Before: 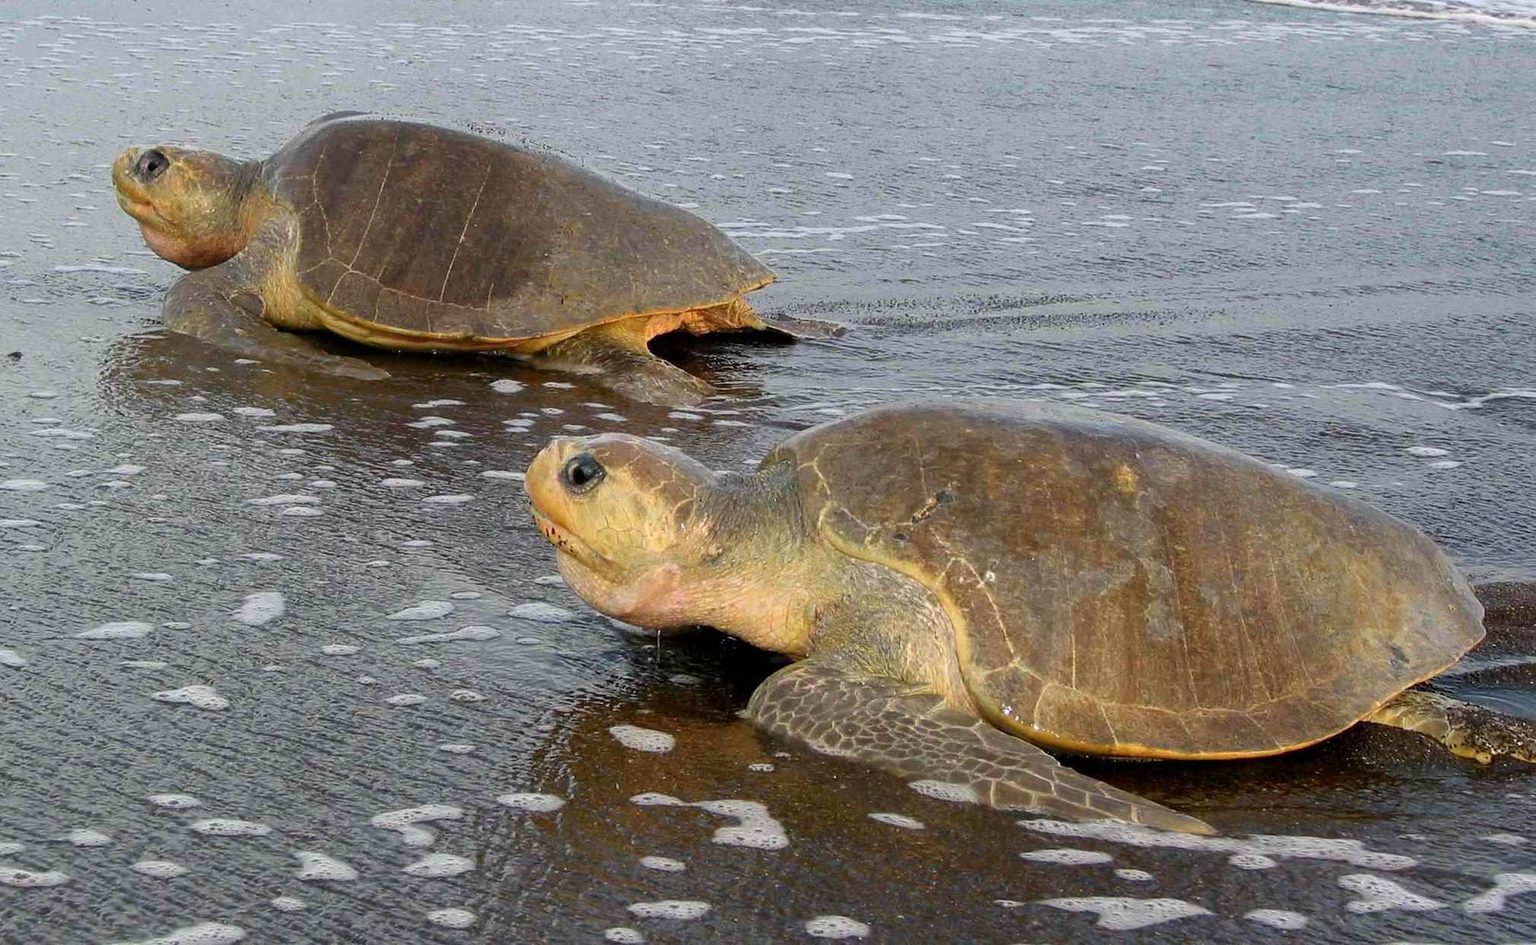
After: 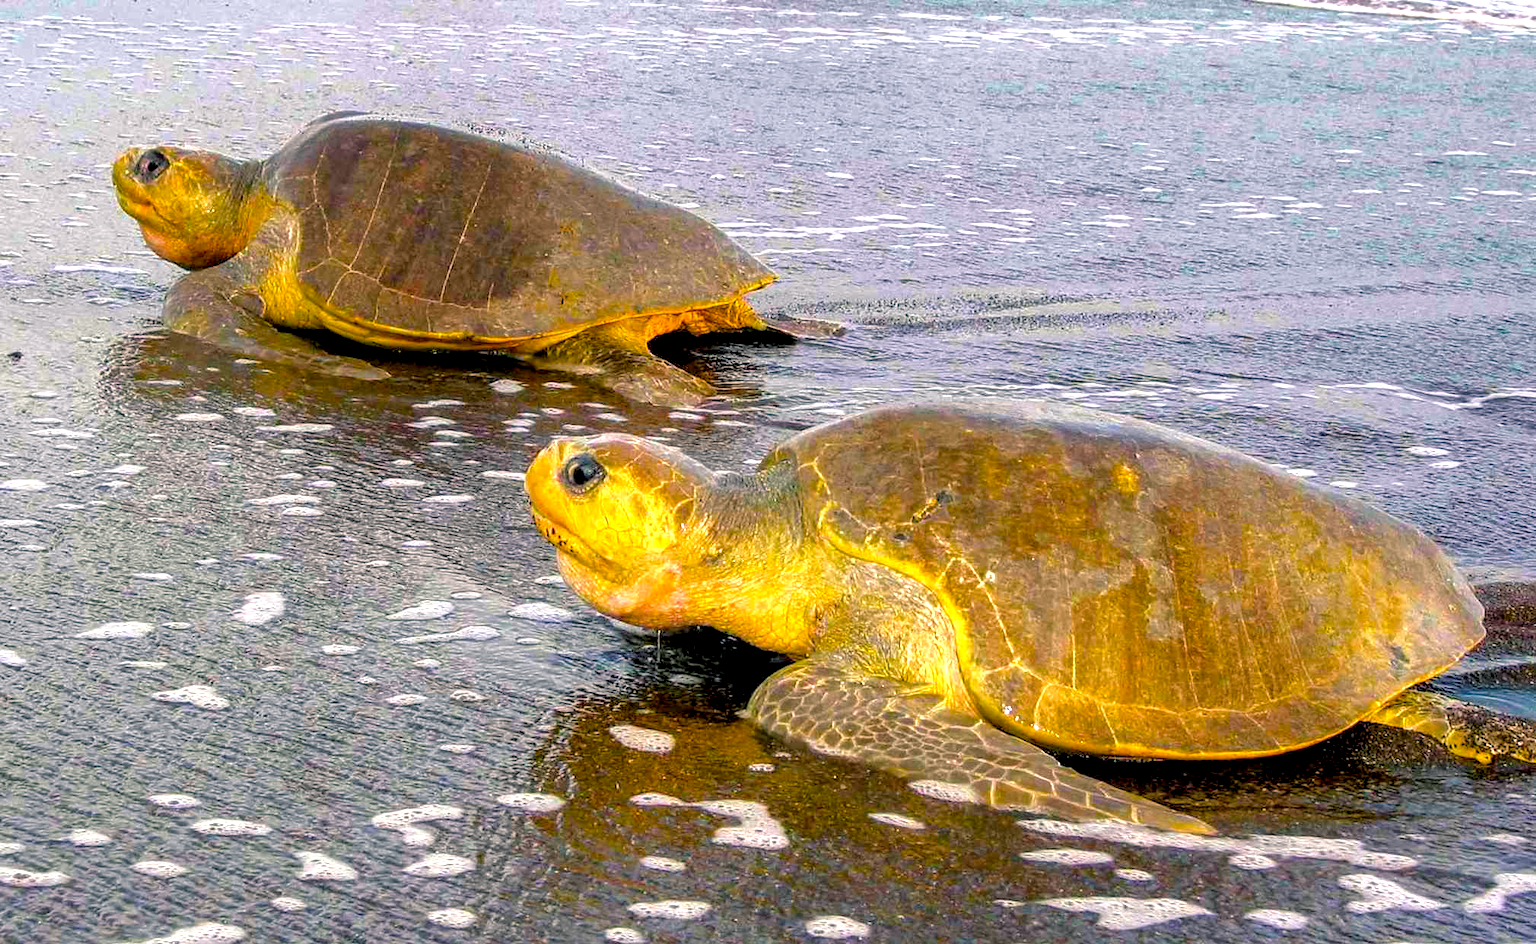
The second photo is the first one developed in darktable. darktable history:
color balance rgb: shadows lift › chroma 2.004%, shadows lift › hue 222.55°, highlights gain › chroma 2.064%, highlights gain › hue 47°, linear chroma grading › global chroma 41.675%, perceptual saturation grading › global saturation 31.277%, global vibrance 14.523%
tone curve: curves: ch0 [(0, 0) (0.004, 0.008) (0.077, 0.156) (0.169, 0.29) (0.774, 0.774) (1, 1)], color space Lab, independent channels, preserve colors none
exposure: exposure 0.494 EV, compensate highlight preservation false
local contrast: highlights 18%, detail 185%
